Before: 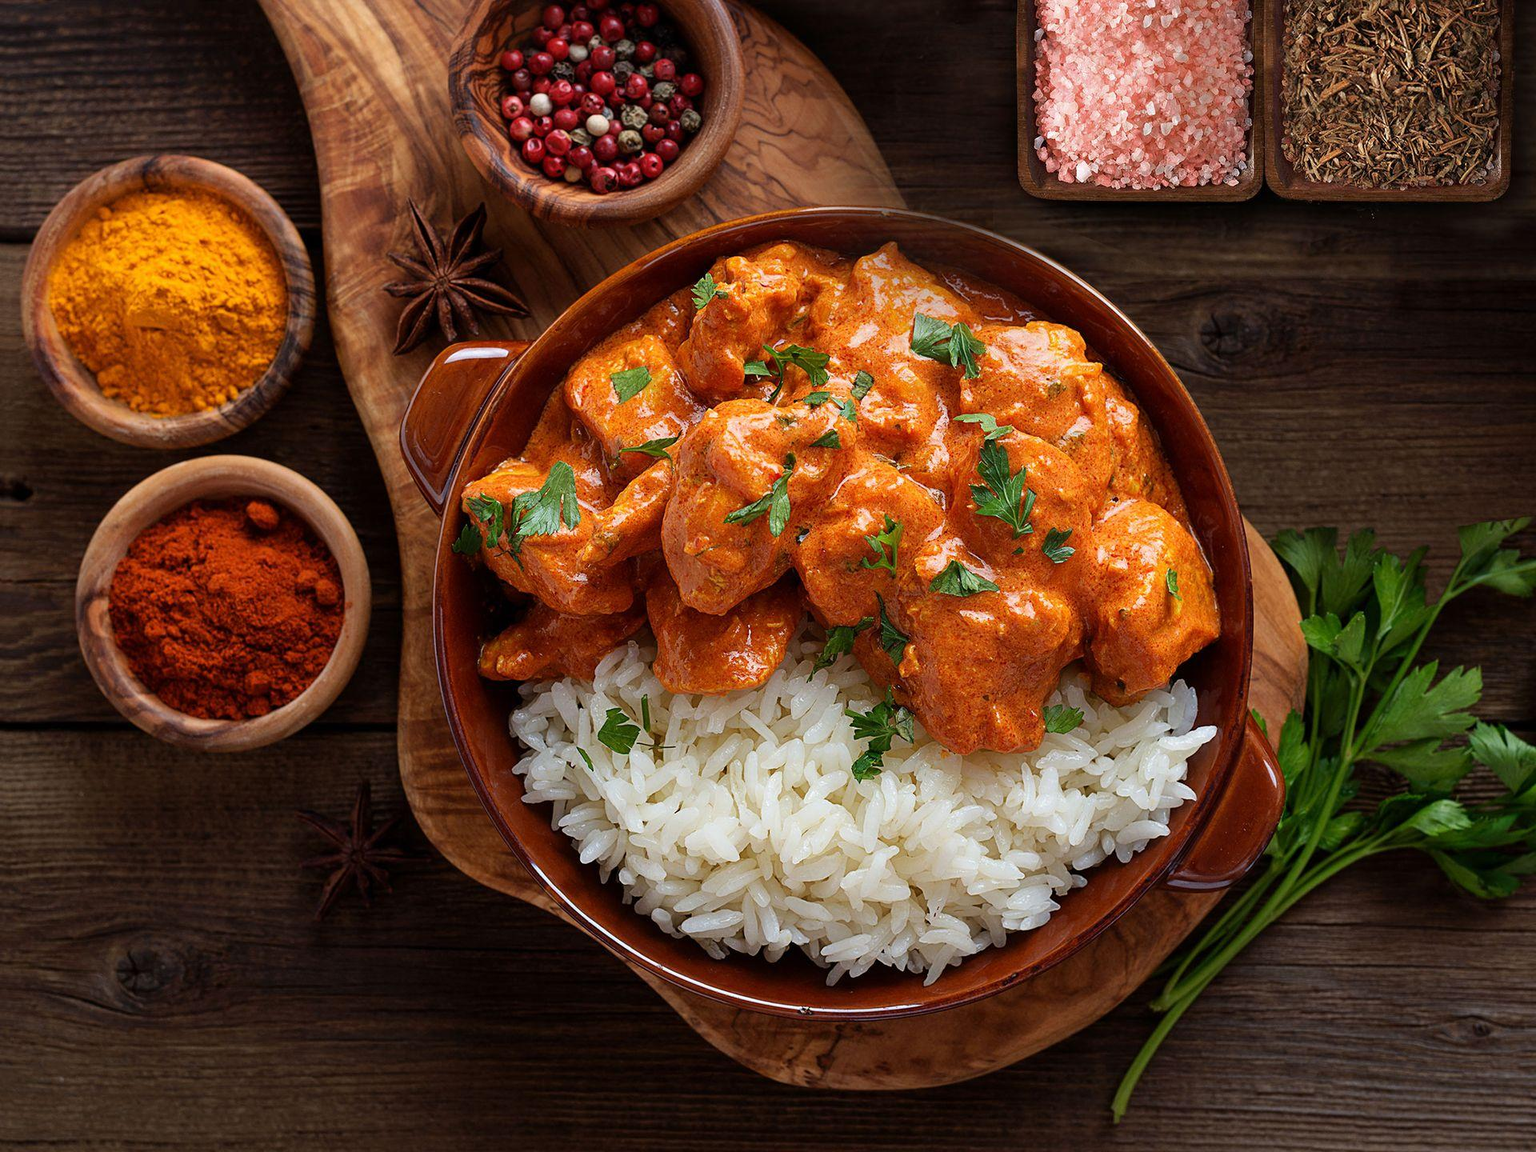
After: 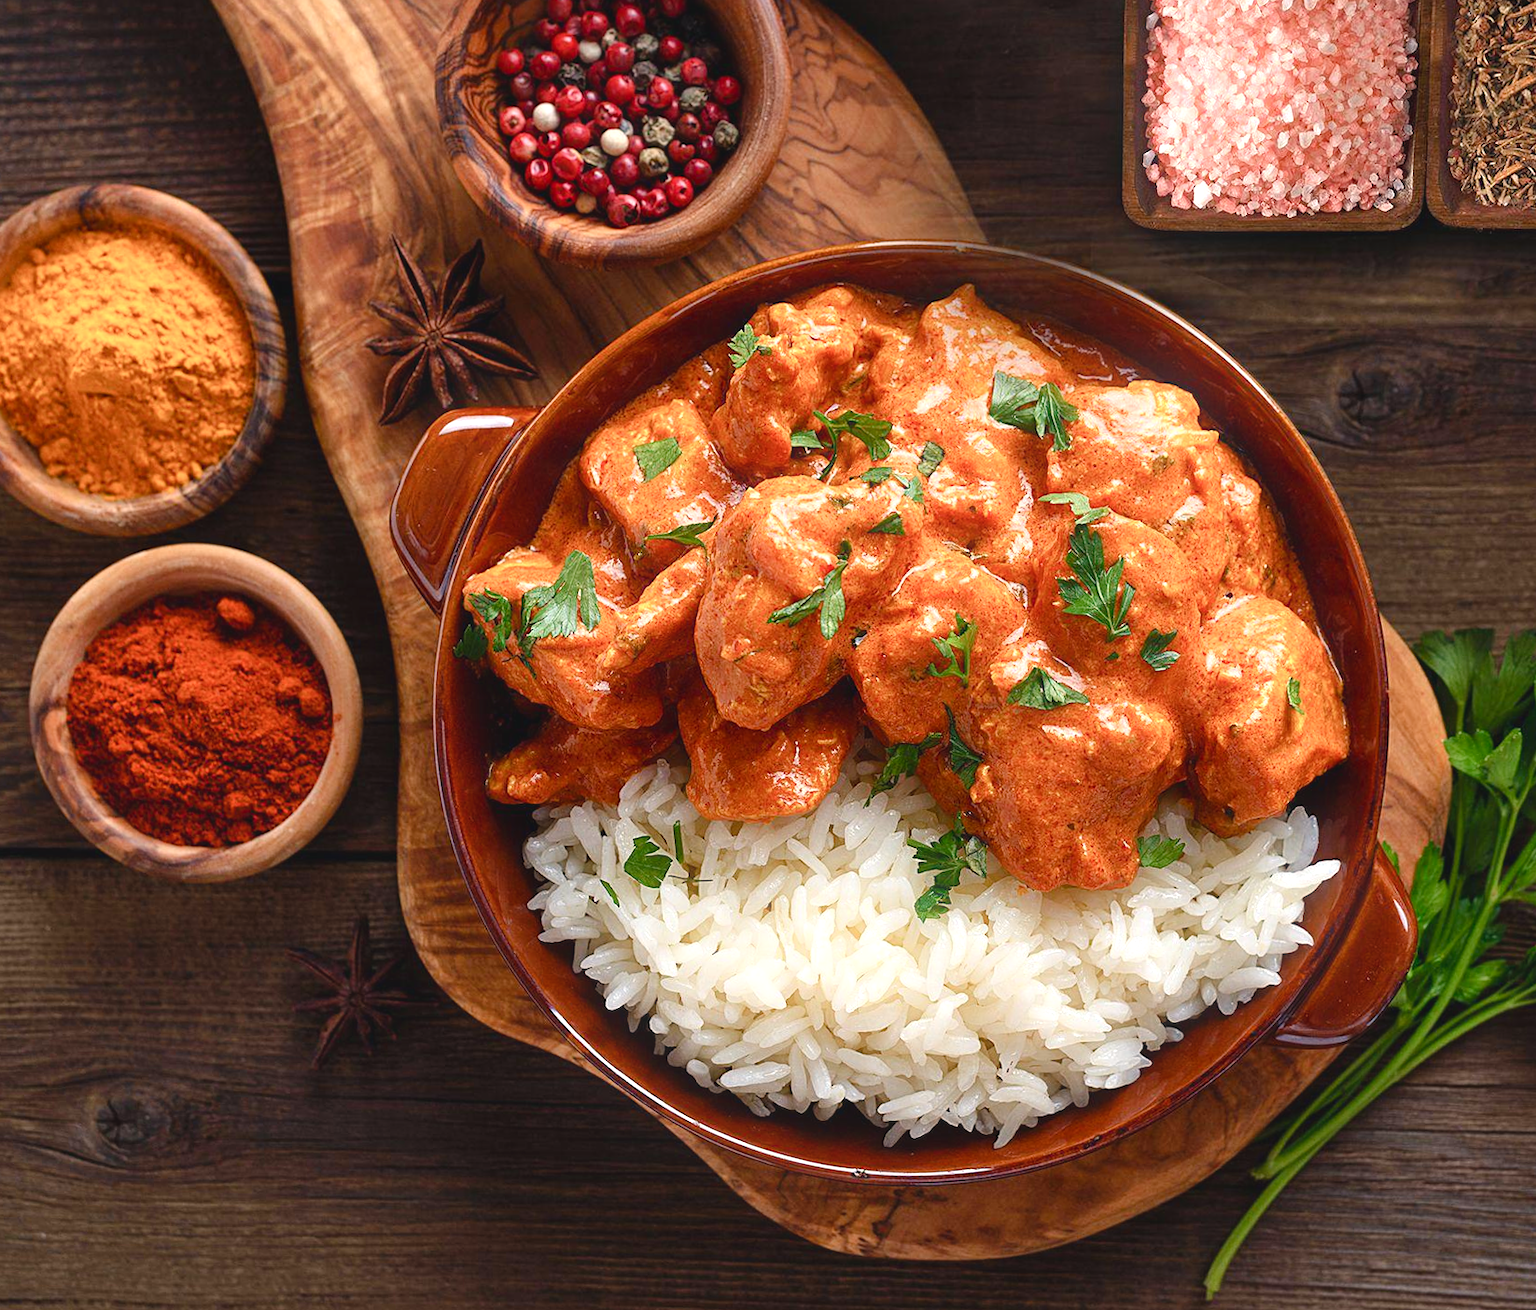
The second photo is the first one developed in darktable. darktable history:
color balance rgb: shadows lift › chroma 2%, shadows lift › hue 250°, power › hue 326.4°, highlights gain › chroma 2%, highlights gain › hue 64.8°, global offset › luminance 0.5%, global offset › hue 58.8°, perceptual saturation grading › highlights -25%, perceptual saturation grading › shadows 30%, global vibrance 15%
shadows and highlights: shadows 37.27, highlights -28.18, soften with gaussian
exposure: black level correction 0, exposure 0.5 EV, compensate highlight preservation false
bloom: size 9%, threshold 100%, strength 7%
crop and rotate: left 1.088%, right 8.807%
rotate and perspective: rotation 0.074°, lens shift (vertical) 0.096, lens shift (horizontal) -0.041, crop left 0.043, crop right 0.952, crop top 0.024, crop bottom 0.979
